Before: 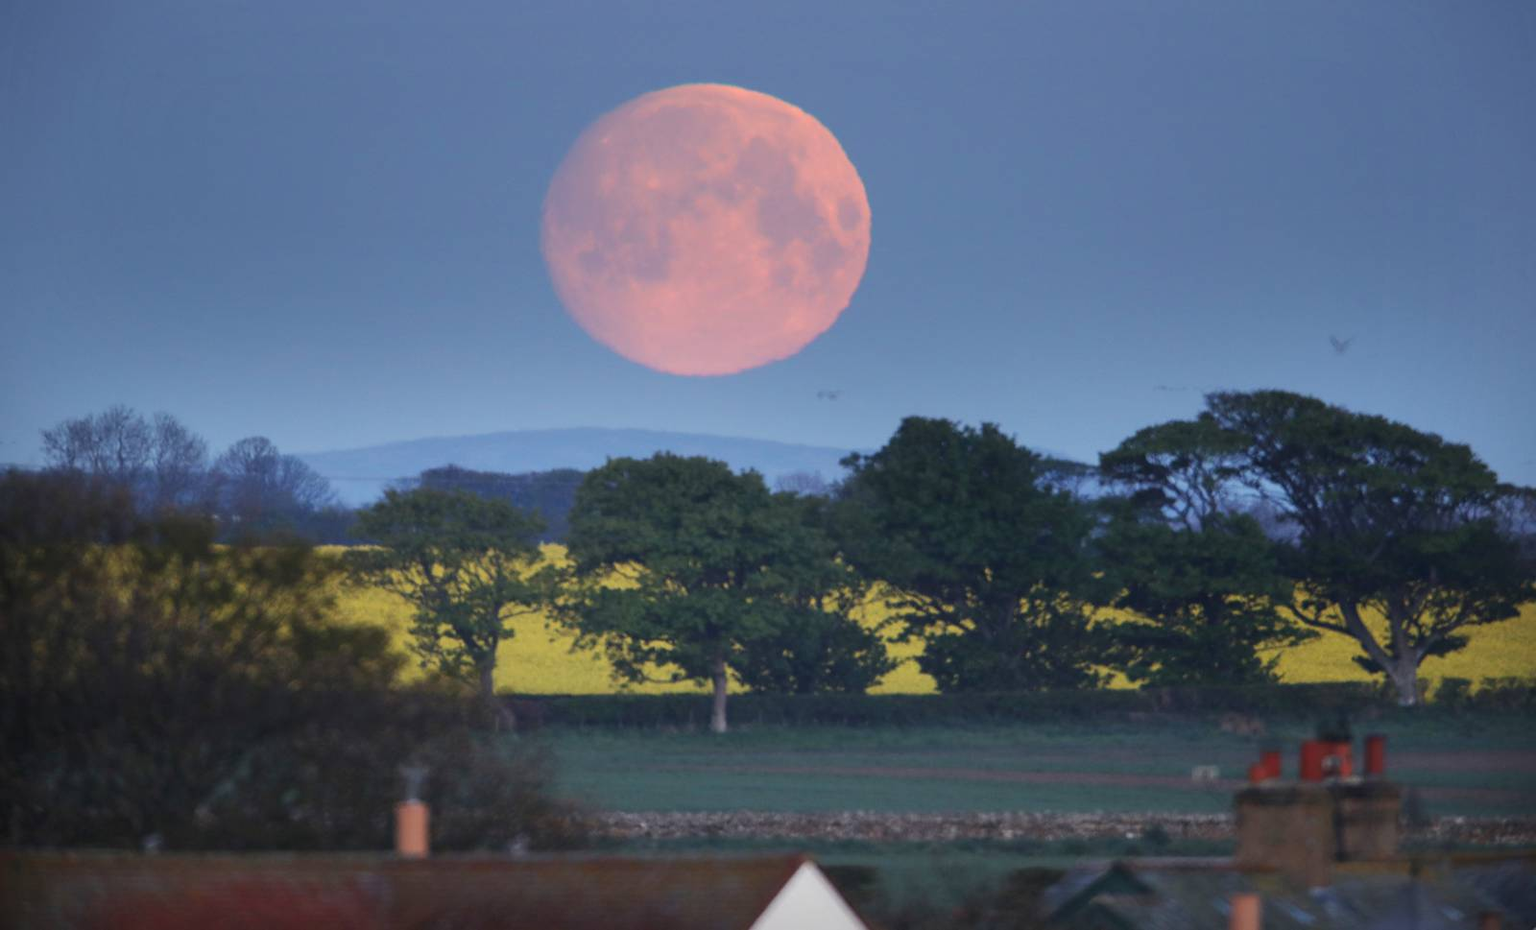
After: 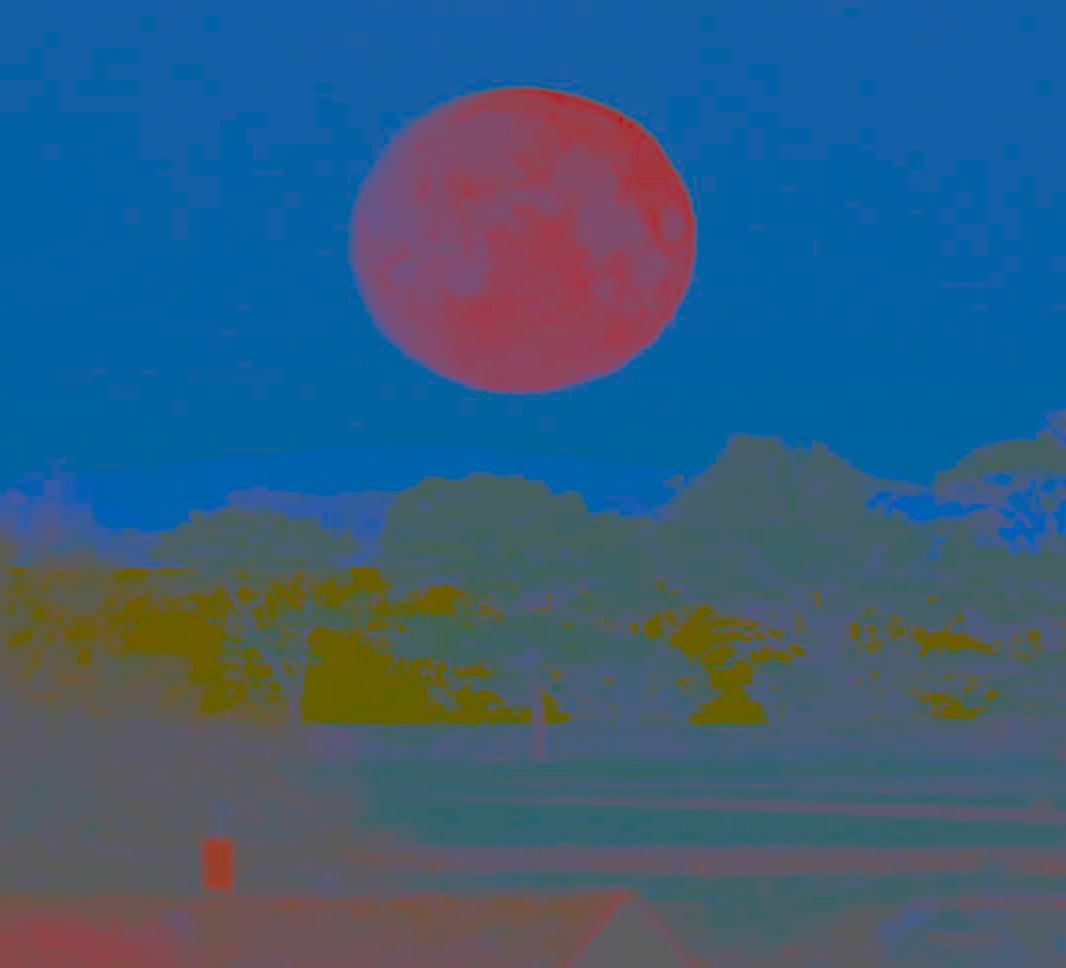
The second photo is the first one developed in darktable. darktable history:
crop and rotate: left 13.371%, right 19.998%
sharpen: radius 1.223, amount 0.289, threshold 0.2
contrast brightness saturation: contrast -0.98, brightness -0.175, saturation 0.736
